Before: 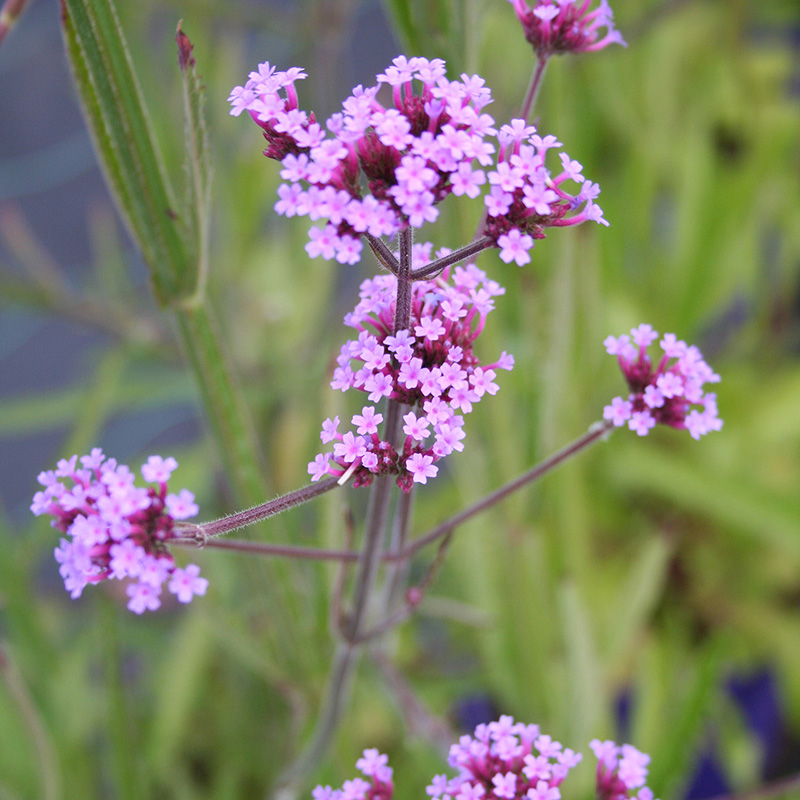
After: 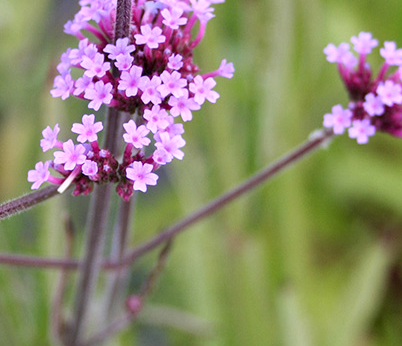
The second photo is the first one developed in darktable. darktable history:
local contrast: highlights 25%, shadows 75%, midtone range 0.75
crop: left 35.03%, top 36.625%, right 14.663%, bottom 20.057%
